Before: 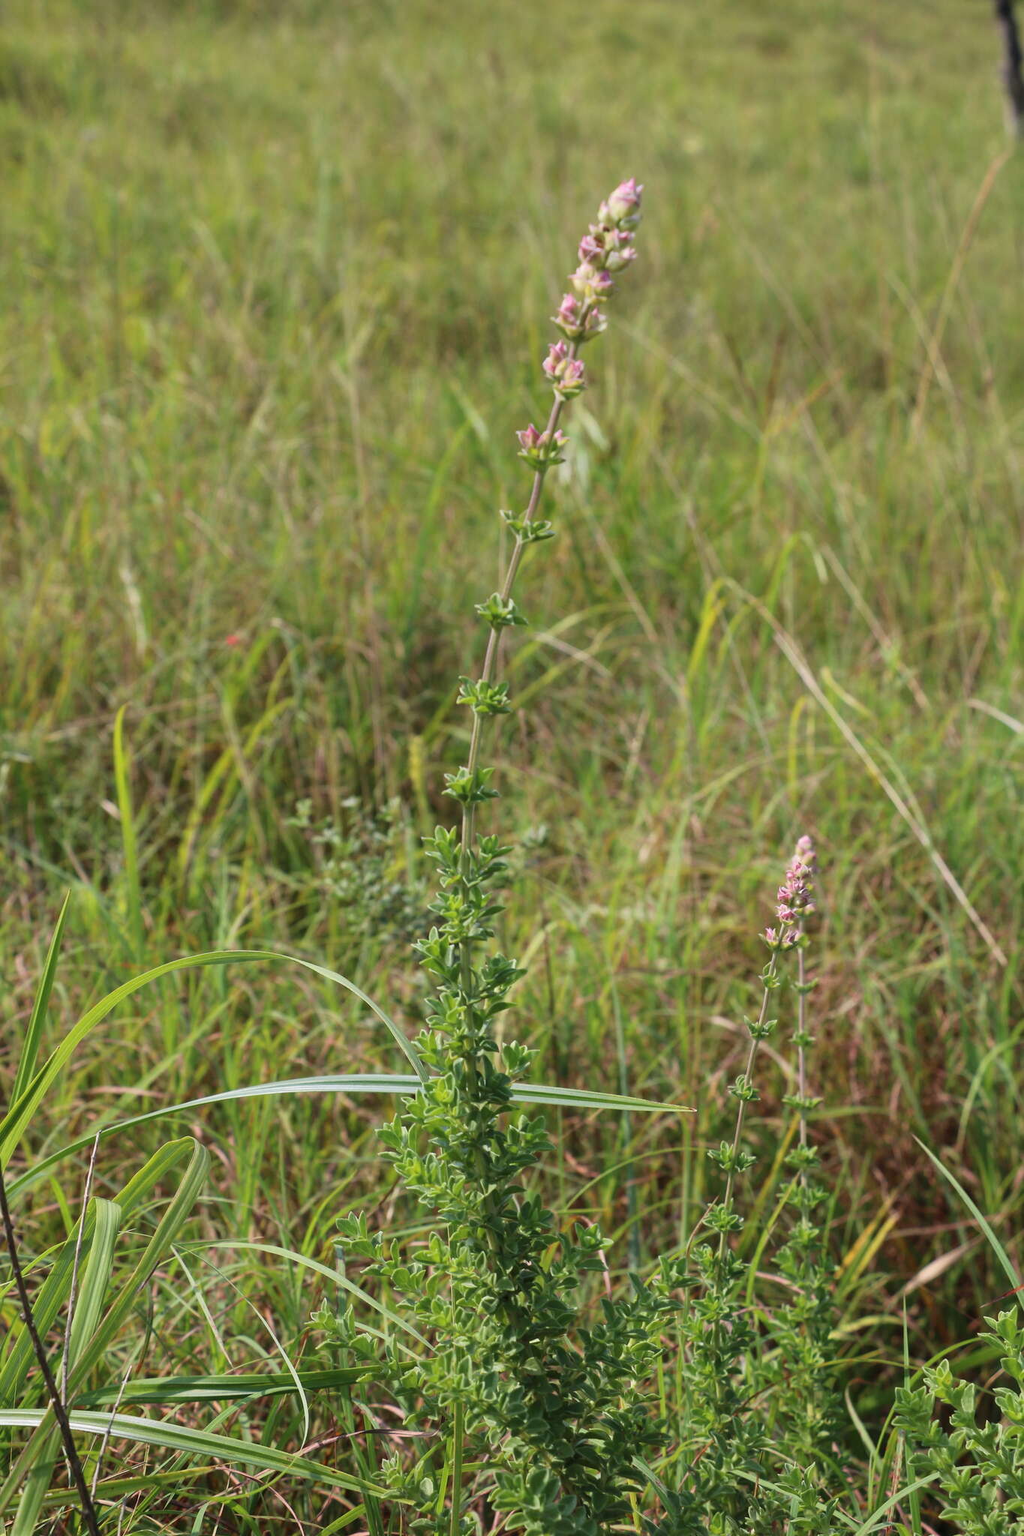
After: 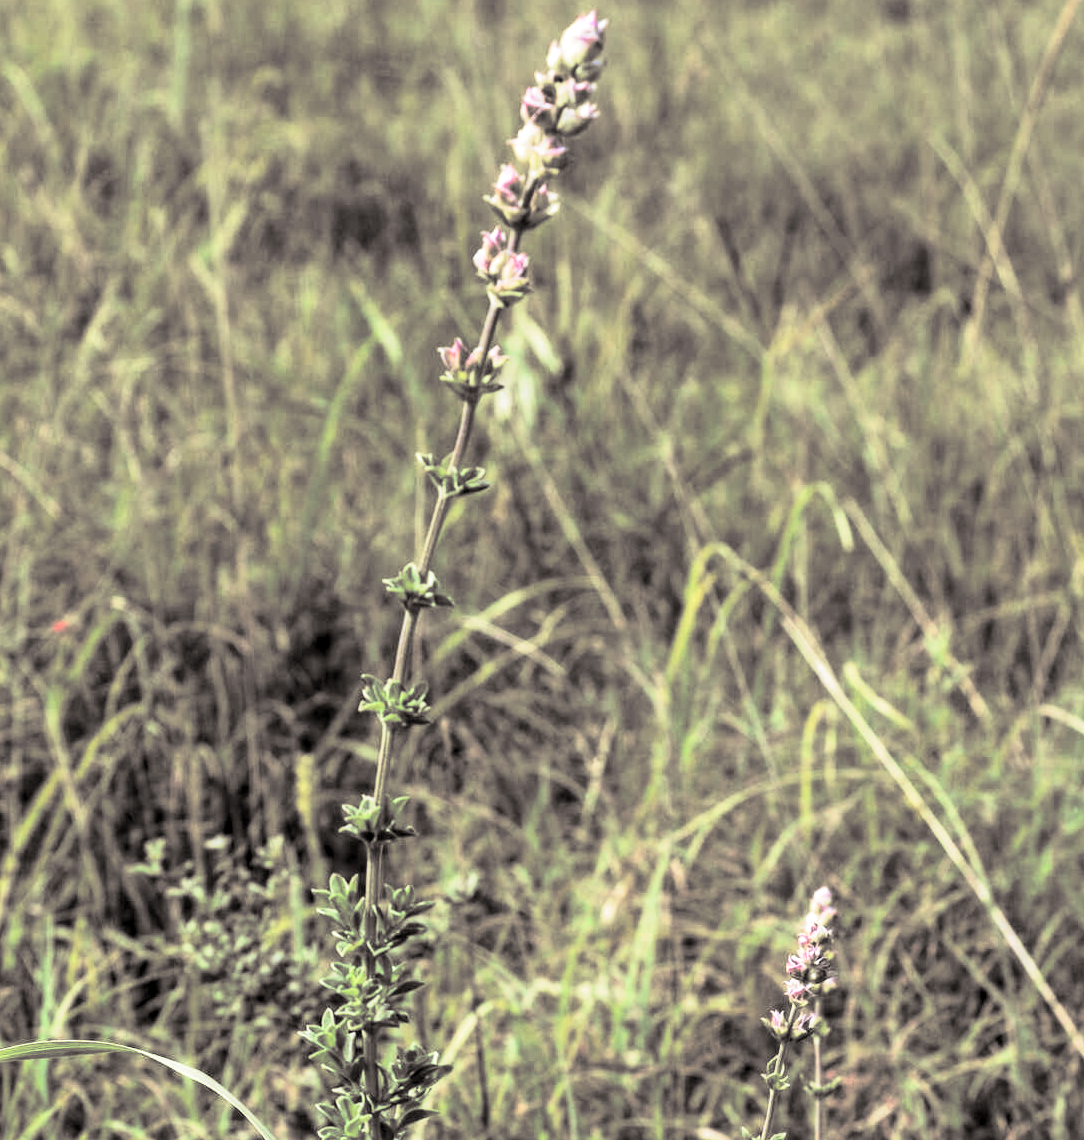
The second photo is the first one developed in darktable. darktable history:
filmic rgb: black relative exposure -8.2 EV, white relative exposure 2.2 EV, threshold 3 EV, hardness 7.11, latitude 75%, contrast 1.325, highlights saturation mix -2%, shadows ↔ highlights balance 30%, preserve chrominance no, color science v5 (2021), contrast in shadows safe, contrast in highlights safe, enable highlight reconstruction true
shadows and highlights: shadows 32, highlights -32, soften with gaussian
split-toning: shadows › hue 26°, shadows › saturation 0.09, highlights › hue 40°, highlights › saturation 0.18, balance -63, compress 0%
local contrast: on, module defaults
white balance: red 0.978, blue 0.999
tone curve: curves: ch0 [(0, 0.023) (0.087, 0.065) (0.184, 0.168) (0.45, 0.54) (0.57, 0.683) (0.706, 0.841) (0.877, 0.948) (1, 0.984)]; ch1 [(0, 0) (0.388, 0.369) (0.447, 0.447) (0.505, 0.5) (0.534, 0.528) (0.57, 0.571) (0.592, 0.602) (0.644, 0.663) (1, 1)]; ch2 [(0, 0) (0.314, 0.223) (0.427, 0.405) (0.492, 0.496) (0.524, 0.547) (0.534, 0.57) (0.583, 0.605) (0.673, 0.667) (1, 1)], color space Lab, independent channels, preserve colors none
crop: left 18.38%, top 11.092%, right 2.134%, bottom 33.217%
color balance: lift [1, 1.015, 1.004, 0.985], gamma [1, 0.958, 0.971, 1.042], gain [1, 0.956, 0.977, 1.044]
